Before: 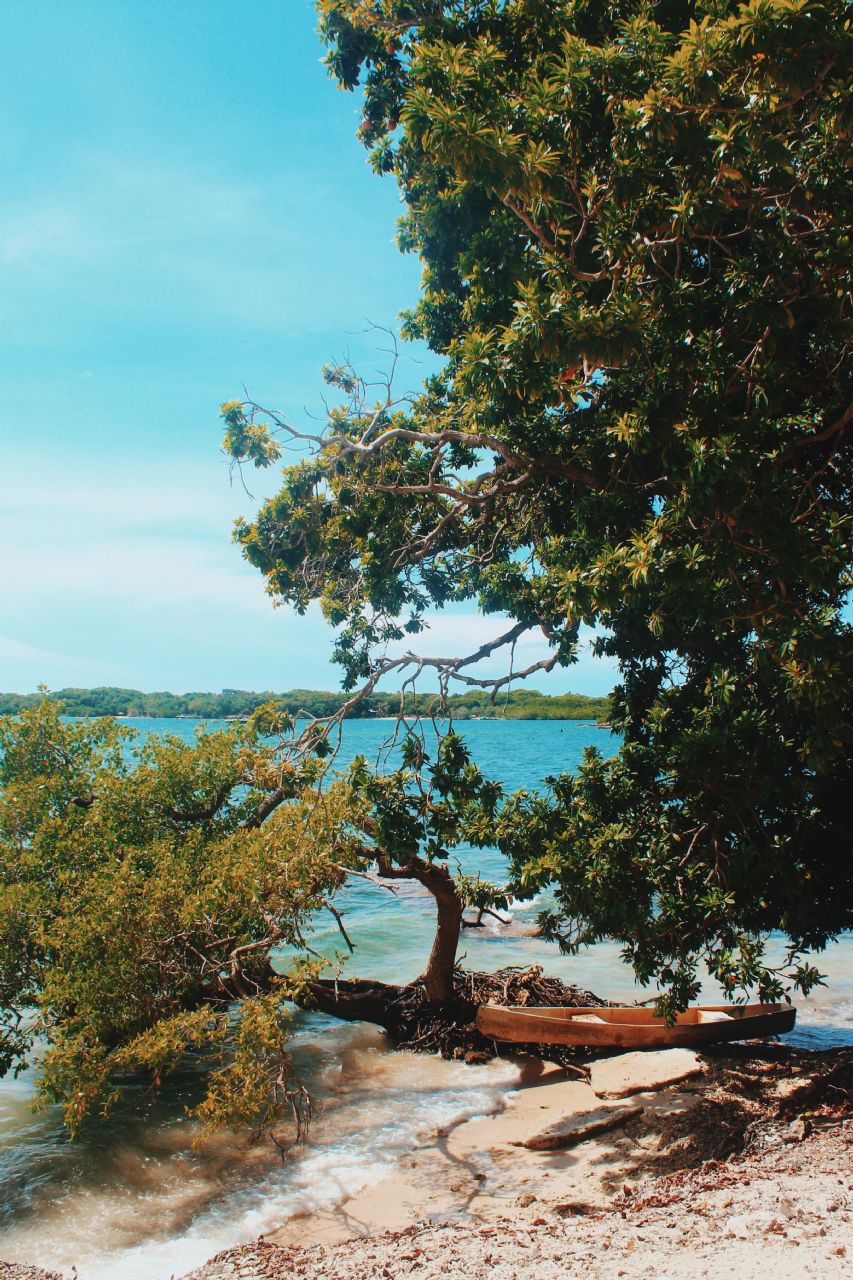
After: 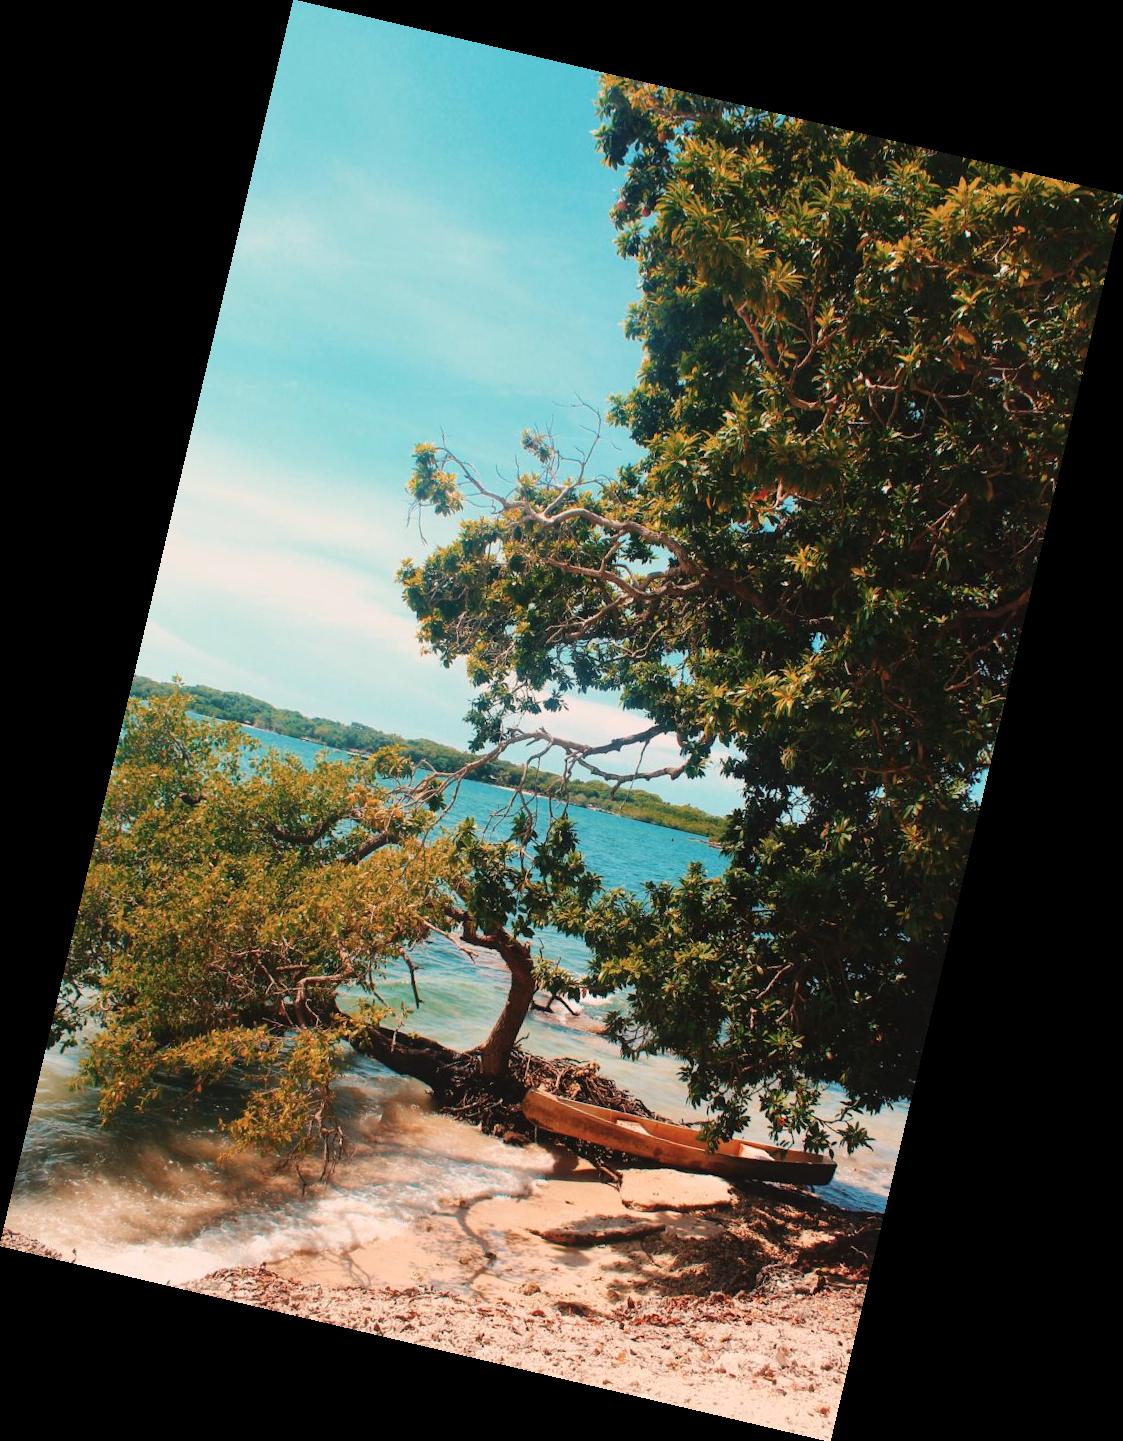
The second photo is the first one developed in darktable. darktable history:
white balance: red 1.127, blue 0.943
rotate and perspective: rotation 13.27°, automatic cropping off
